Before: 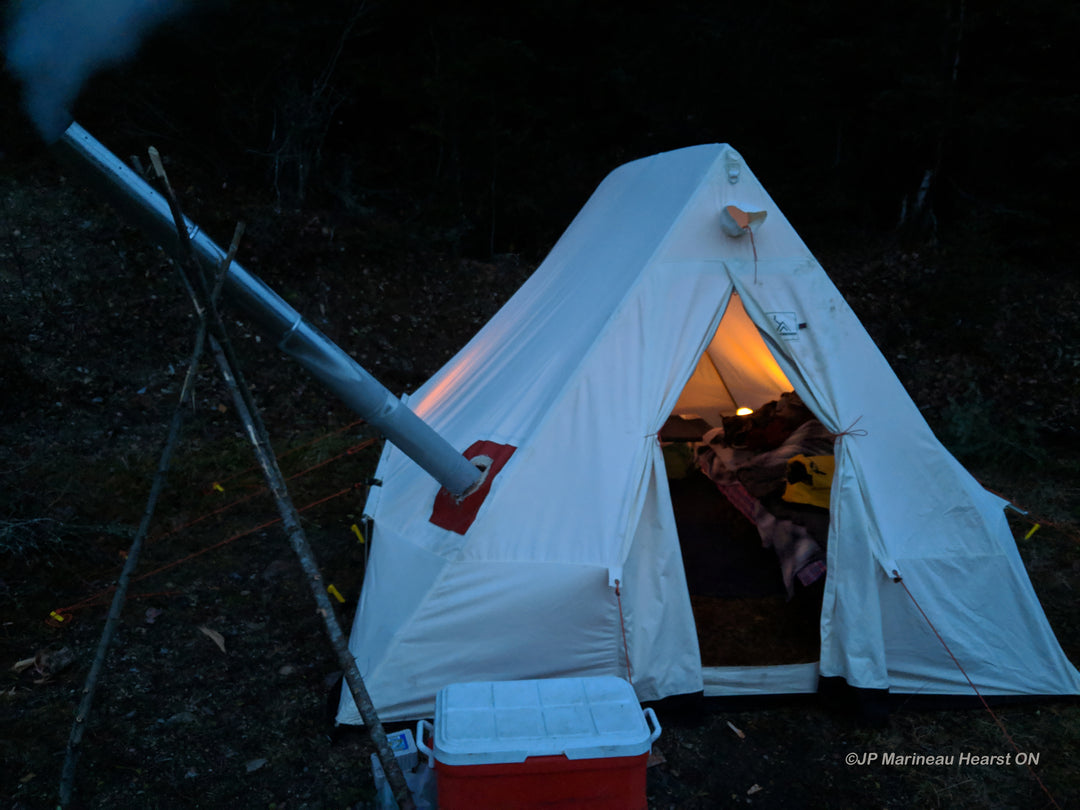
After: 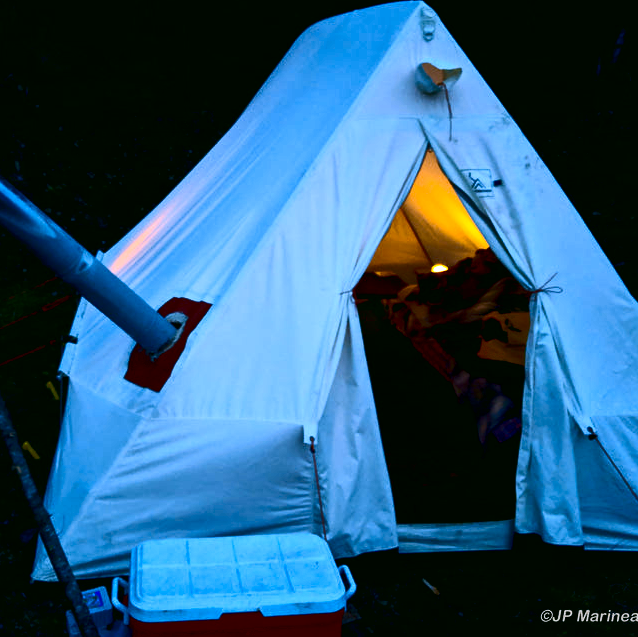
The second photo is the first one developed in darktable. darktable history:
color correction: highlights a* 4.02, highlights b* 4.98, shadows a* -7.55, shadows b* 4.98
exposure: black level correction 0.009, exposure 0.119 EV, compensate highlight preservation false
white balance: red 0.954, blue 1.079
velvia: on, module defaults
crop and rotate: left 28.256%, top 17.734%, right 12.656%, bottom 3.573%
contrast brightness saturation: contrast 0.4, brightness 0.05, saturation 0.25
color contrast: green-magenta contrast 0.85, blue-yellow contrast 1.25, unbound 0
